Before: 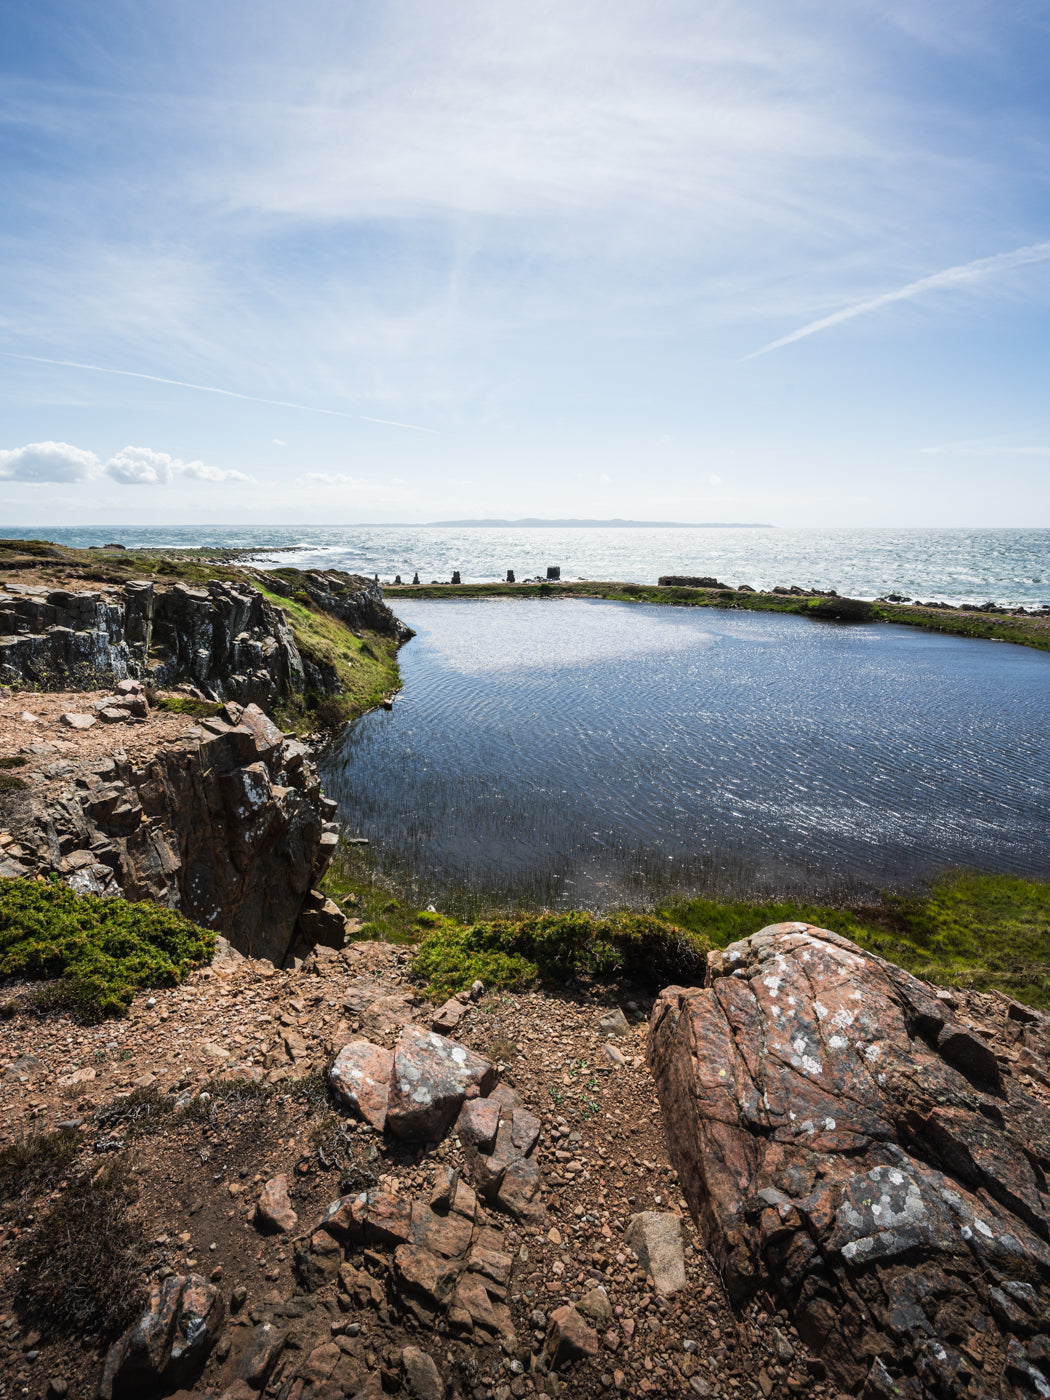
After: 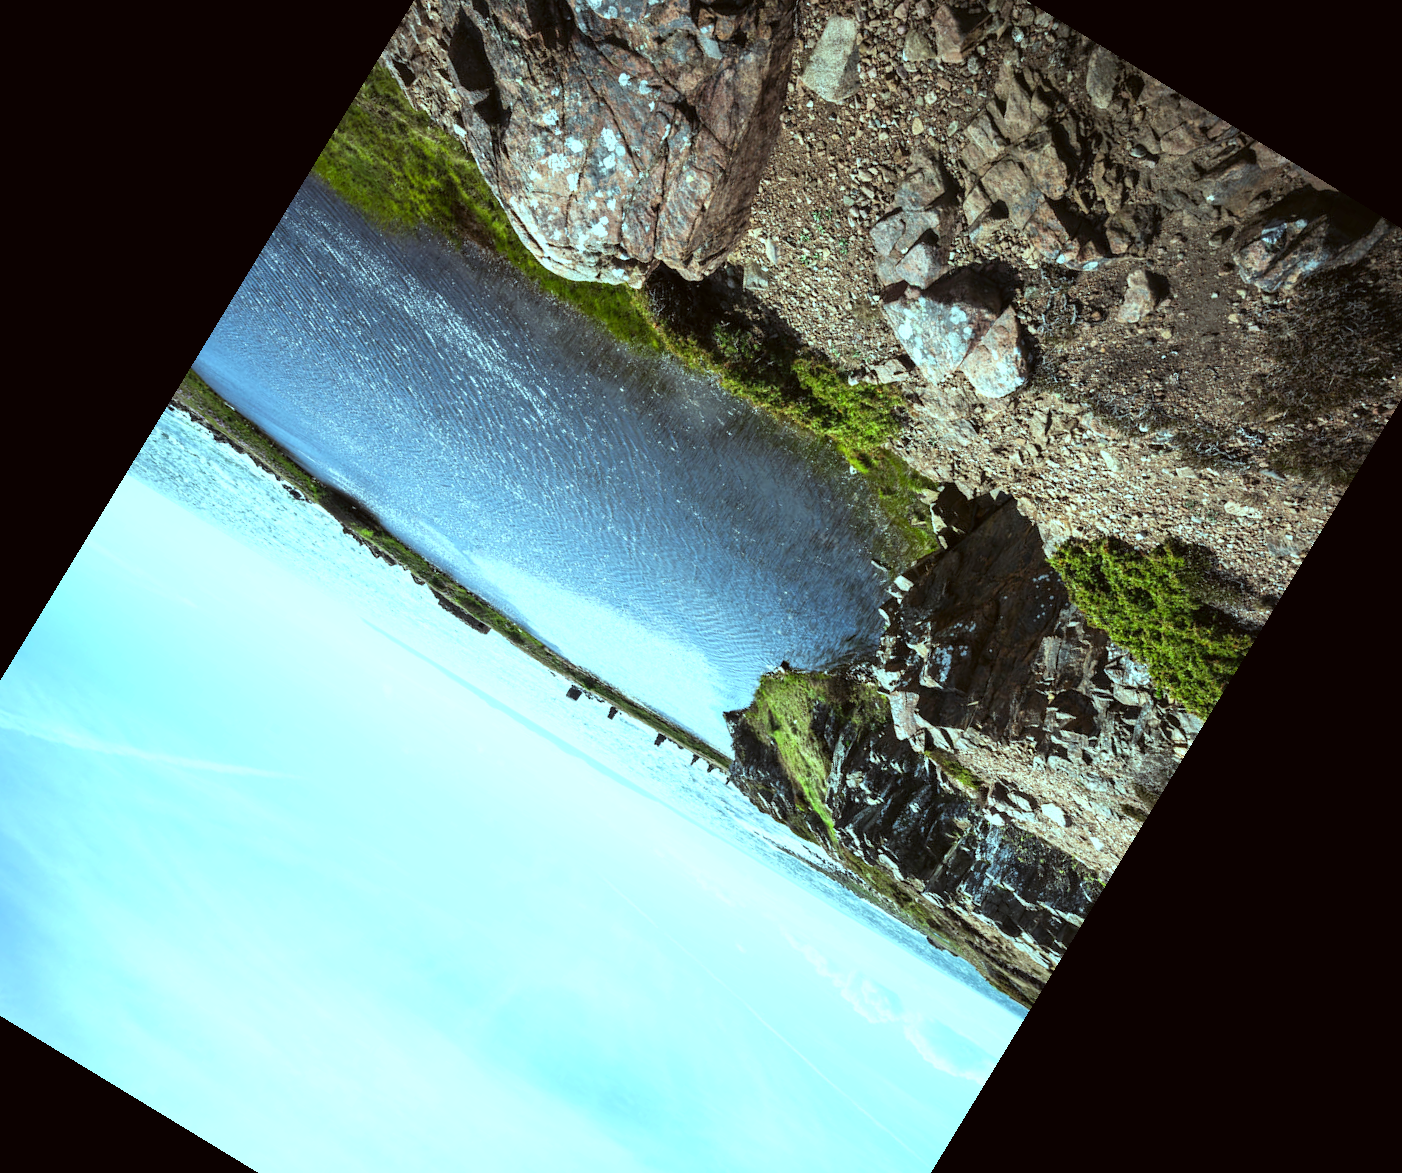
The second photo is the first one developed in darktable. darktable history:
exposure: exposure 0.426 EV, compensate highlight preservation false
crop and rotate: angle 148.68°, left 9.111%, top 15.603%, right 4.588%, bottom 17.041%
color correction: highlights a* -3.28, highlights b* -6.24, shadows a* 3.1, shadows b* 5.19
color balance: mode lift, gamma, gain (sRGB), lift [0.997, 0.979, 1.021, 1.011], gamma [1, 1.084, 0.916, 0.998], gain [1, 0.87, 1.13, 1.101], contrast 4.55%, contrast fulcrum 38.24%, output saturation 104.09%
